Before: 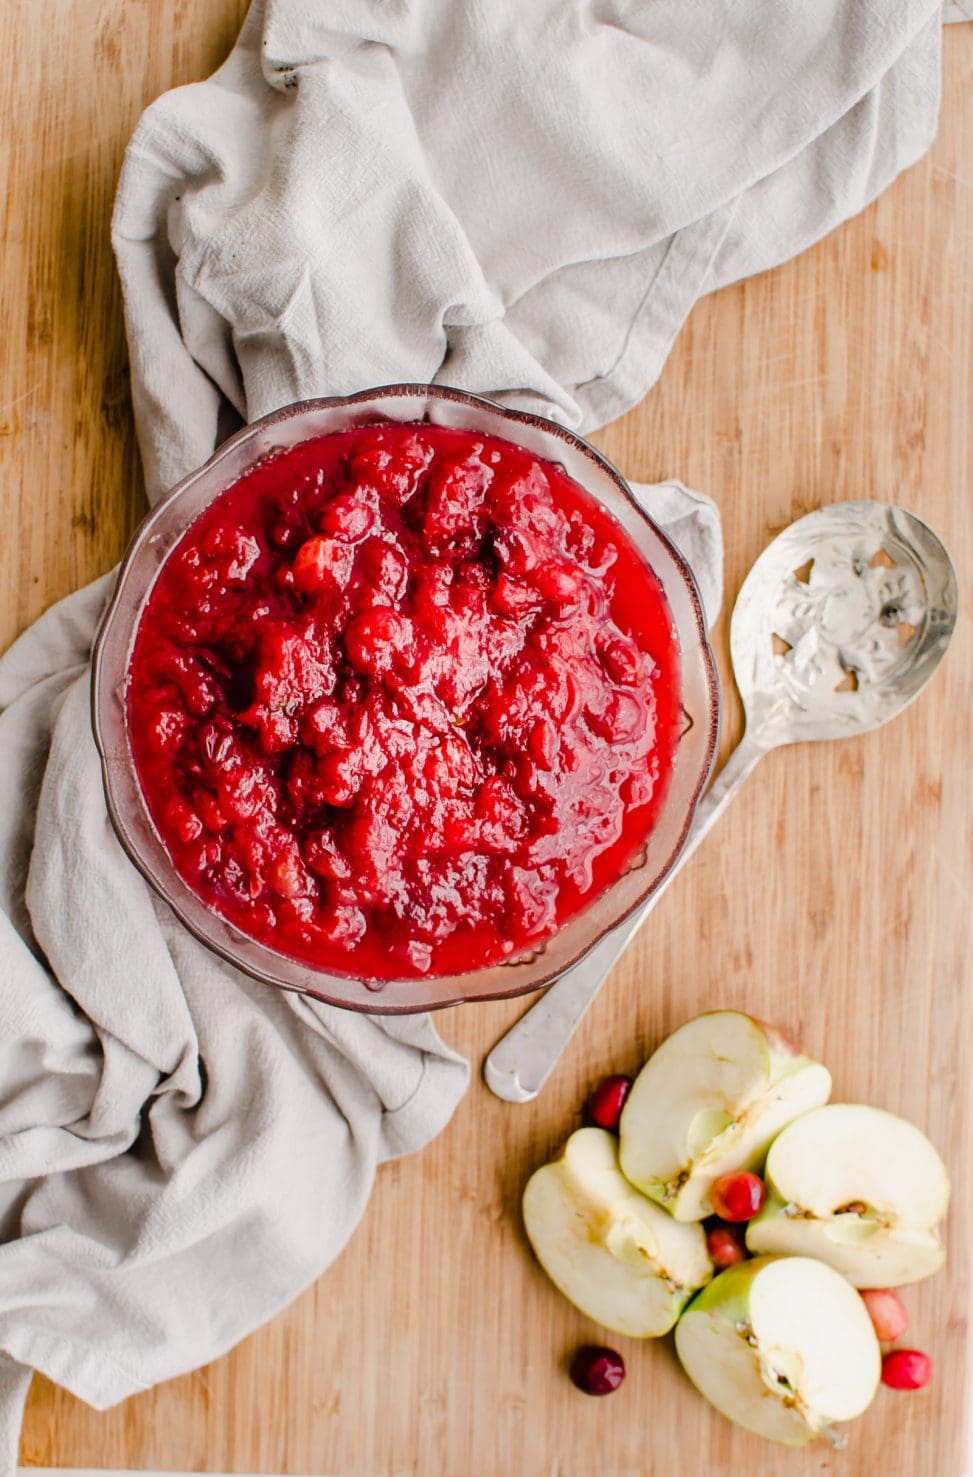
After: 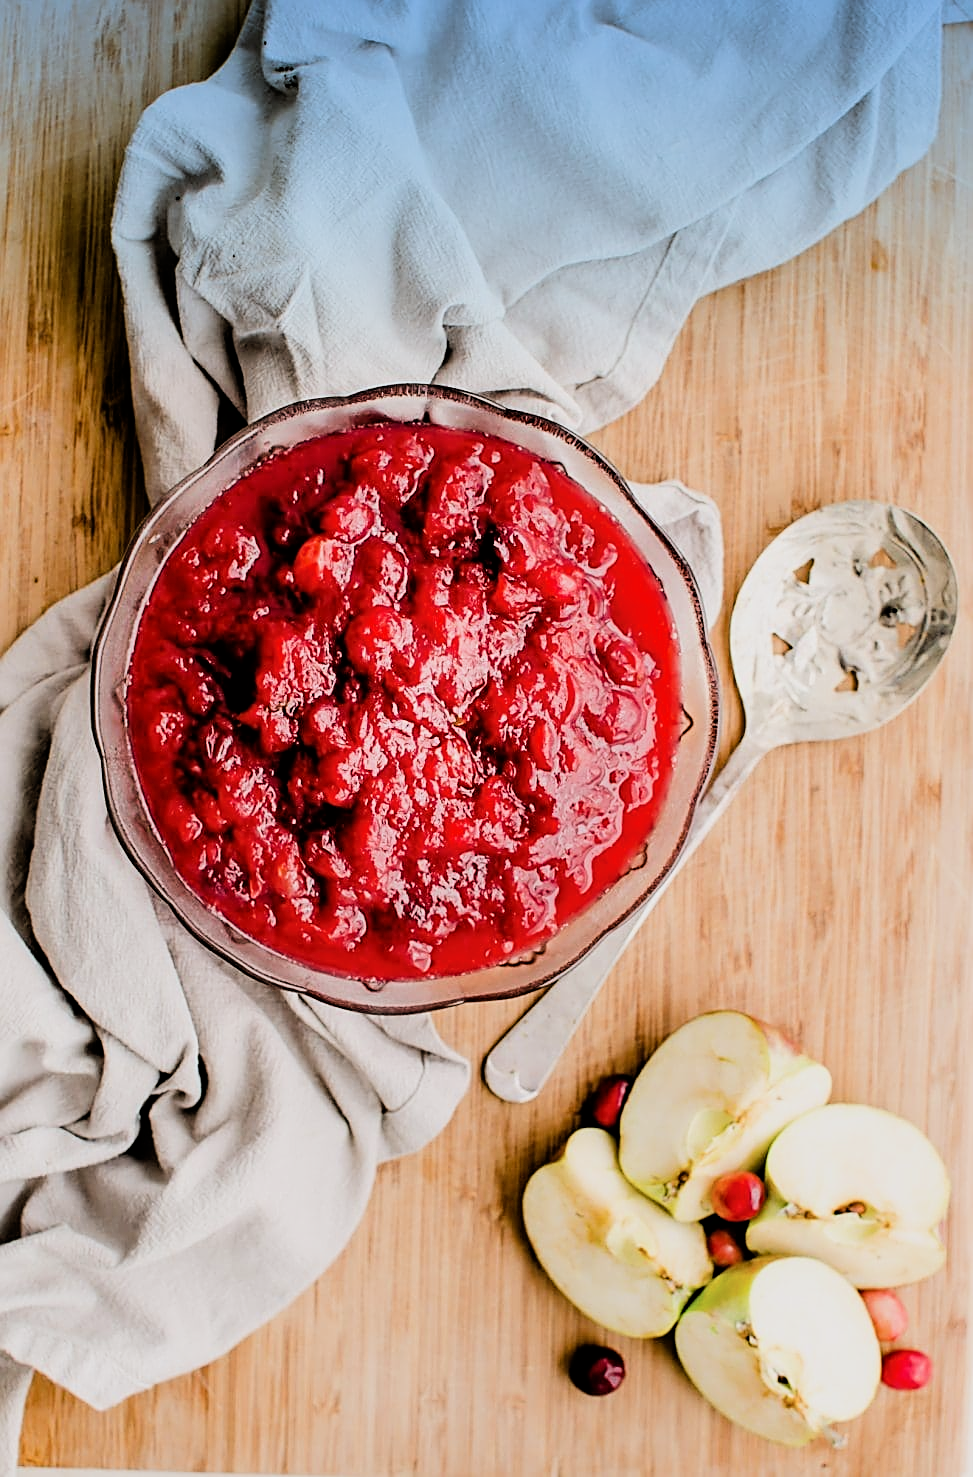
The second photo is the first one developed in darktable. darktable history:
color balance: mode lift, gamma, gain (sRGB), lift [1, 0.99, 1.01, 0.992], gamma [1, 1.037, 0.974, 0.963]
sharpen: amount 0.75
filmic rgb: black relative exposure -5 EV, hardness 2.88, contrast 1.5
graduated density: density 2.02 EV, hardness 44%, rotation 0.374°, offset 8.21, hue 208.8°, saturation 97%
